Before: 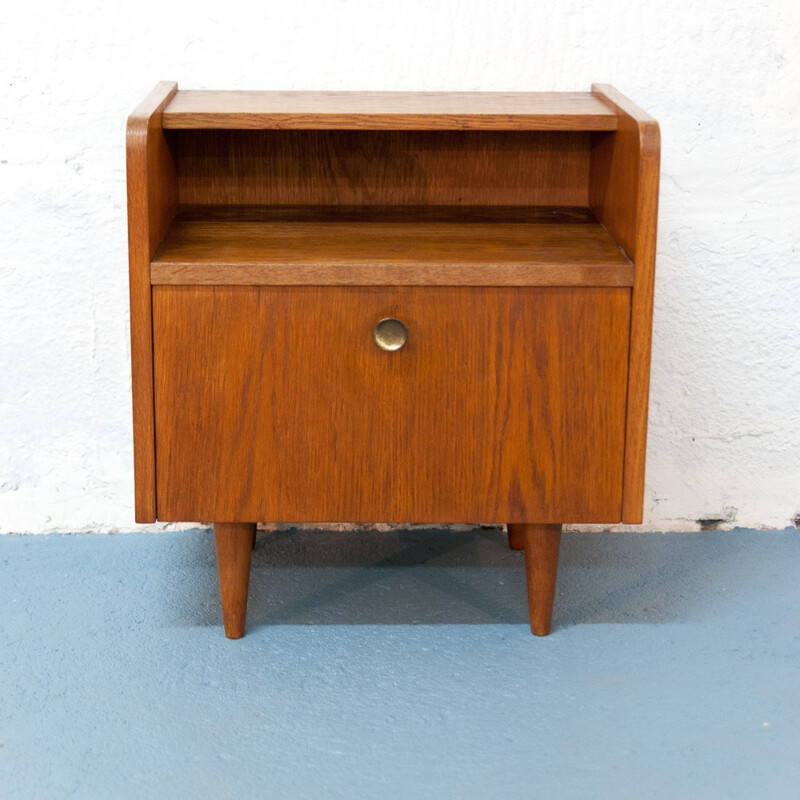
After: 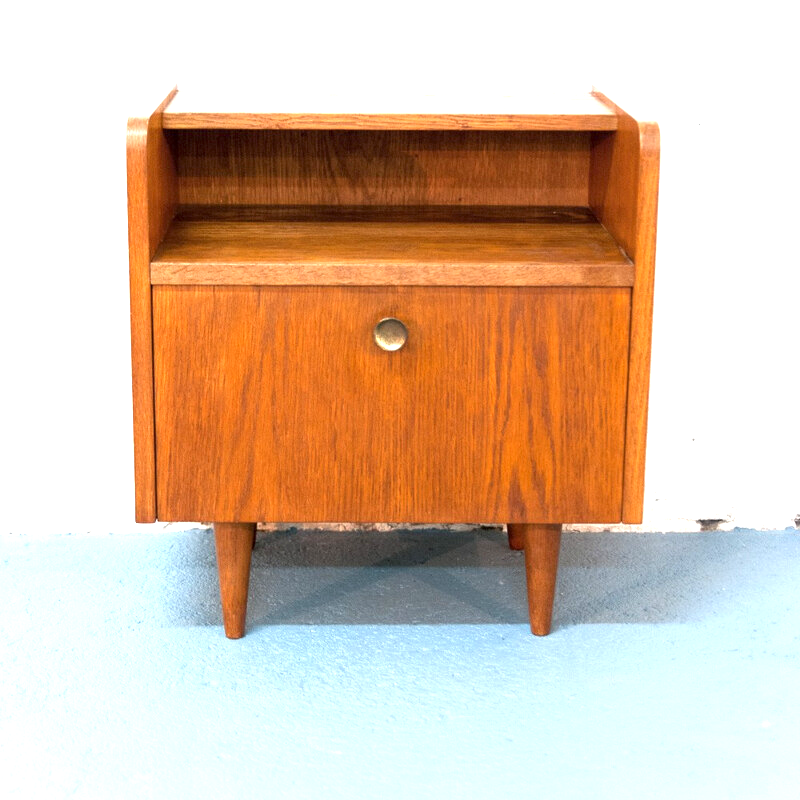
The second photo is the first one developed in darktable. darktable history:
exposure: exposure 1.161 EV, compensate exposure bias true, compensate highlight preservation false
local contrast: highlights 105%, shadows 99%, detail 119%, midtone range 0.2
